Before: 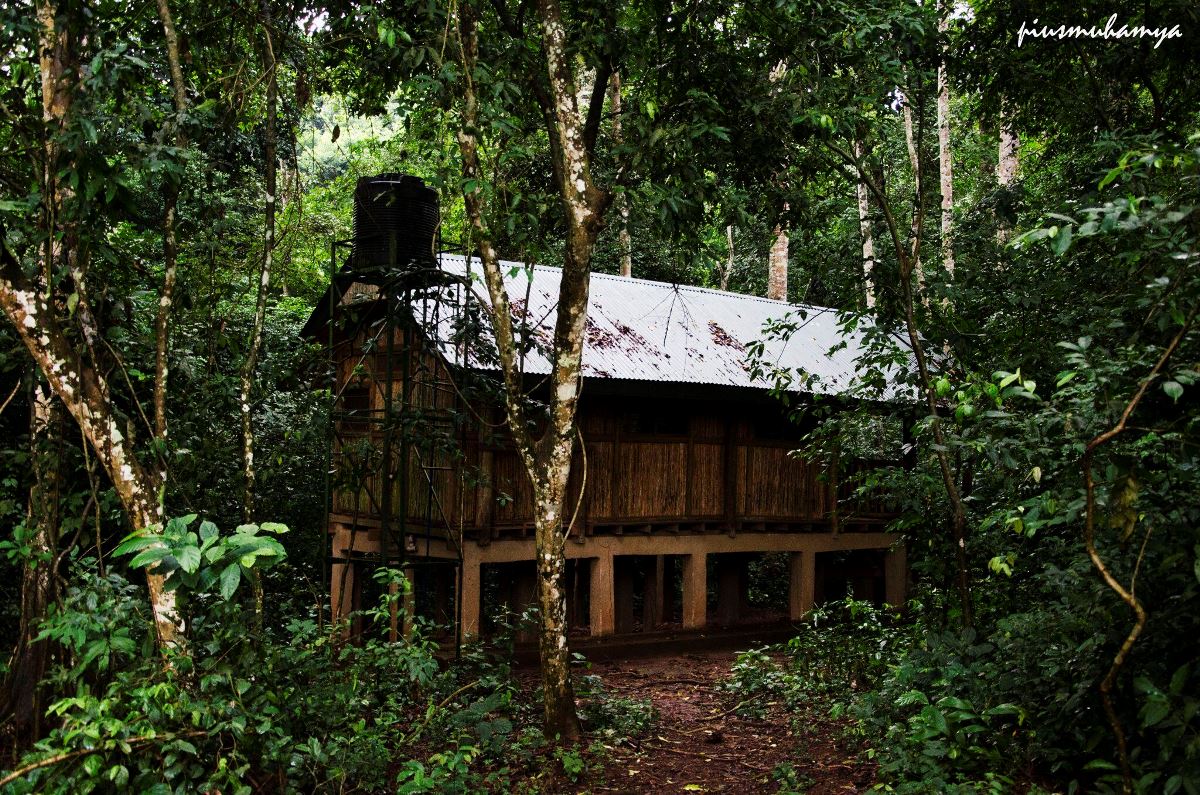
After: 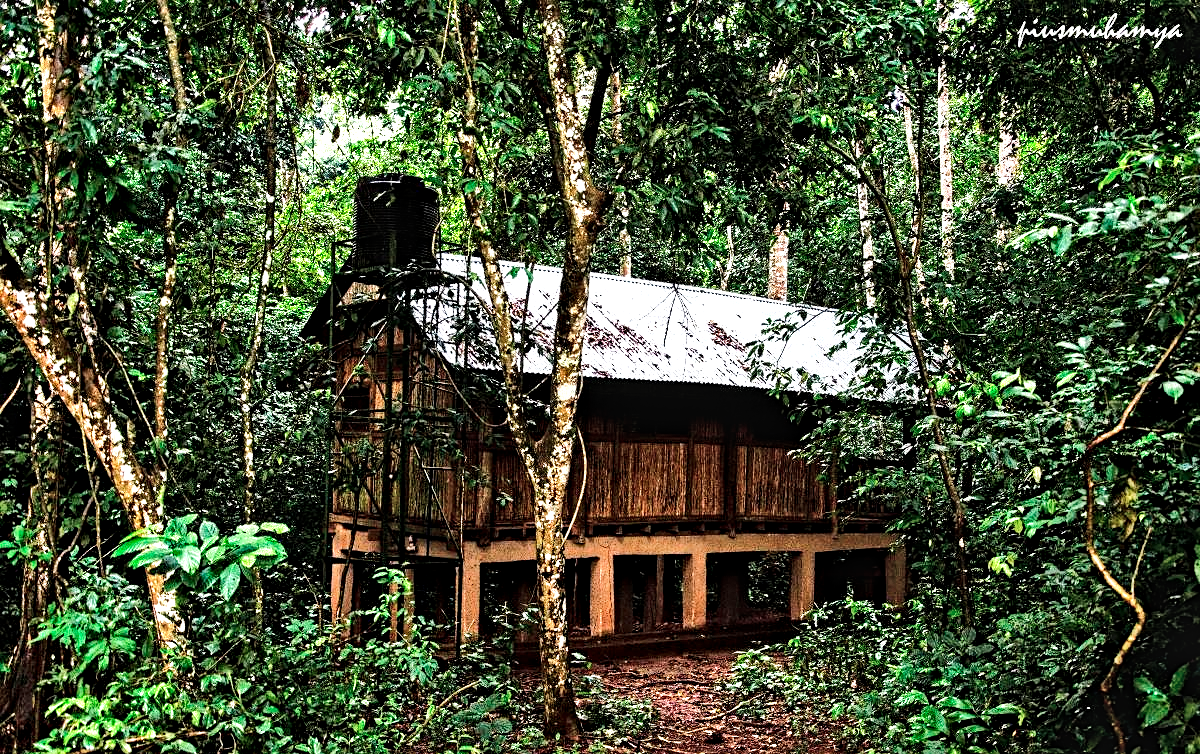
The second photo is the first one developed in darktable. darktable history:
exposure: black level correction -0.002, exposure 0.708 EV, compensate exposure bias true, compensate highlight preservation false
crop and rotate: top 0%, bottom 5.097%
shadows and highlights: shadows color adjustment 97.66%, soften with gaussian
sharpen: amount 0.2
contrast equalizer: octaves 7, y [[0.5, 0.542, 0.583, 0.625, 0.667, 0.708], [0.5 ×6], [0.5 ×6], [0 ×6], [0 ×6]]
